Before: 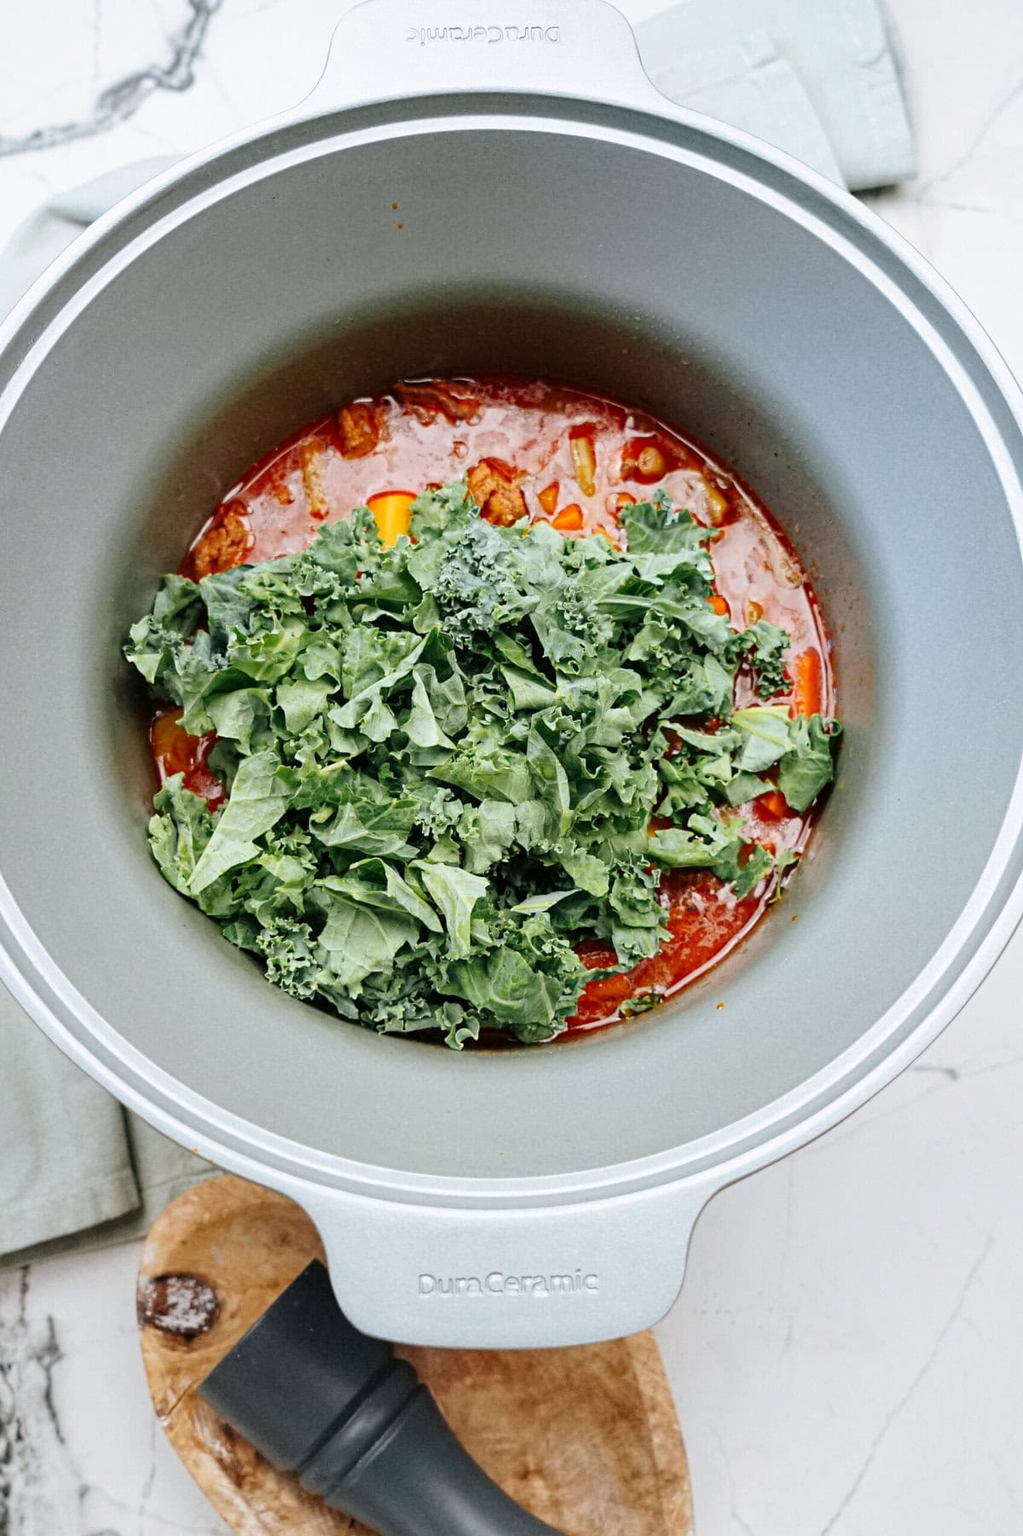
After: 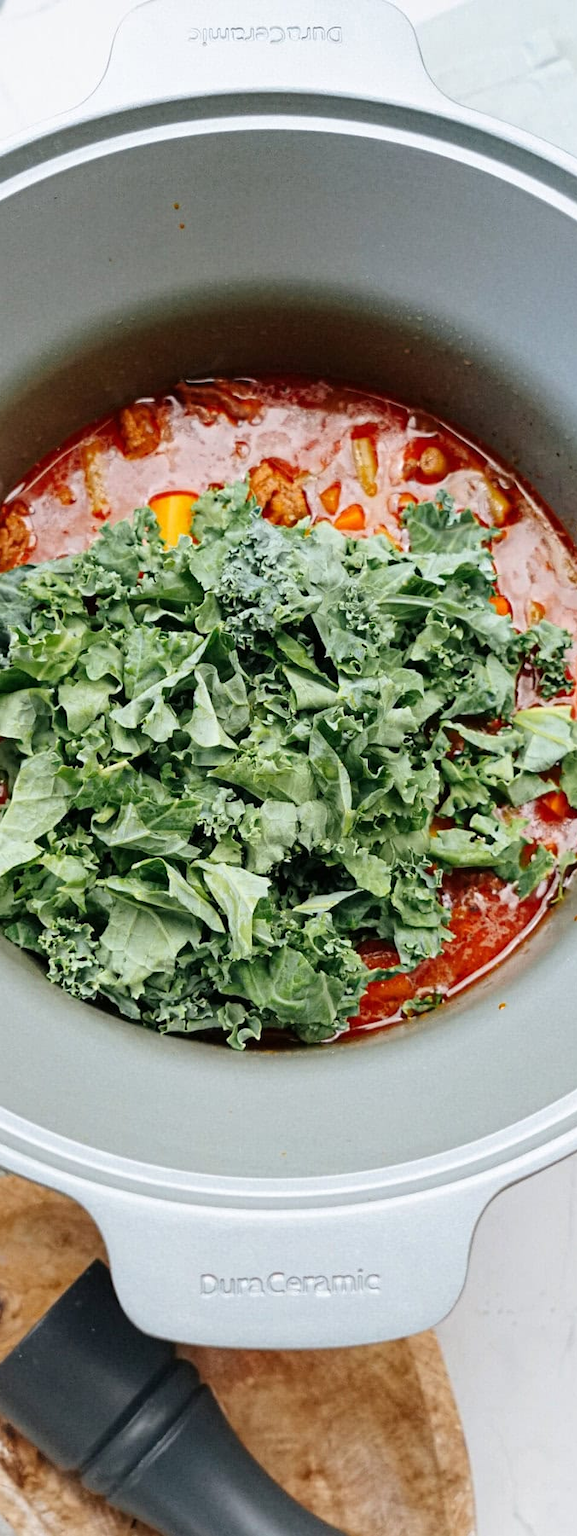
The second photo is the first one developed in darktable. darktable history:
crop: left 21.35%, right 22.197%
